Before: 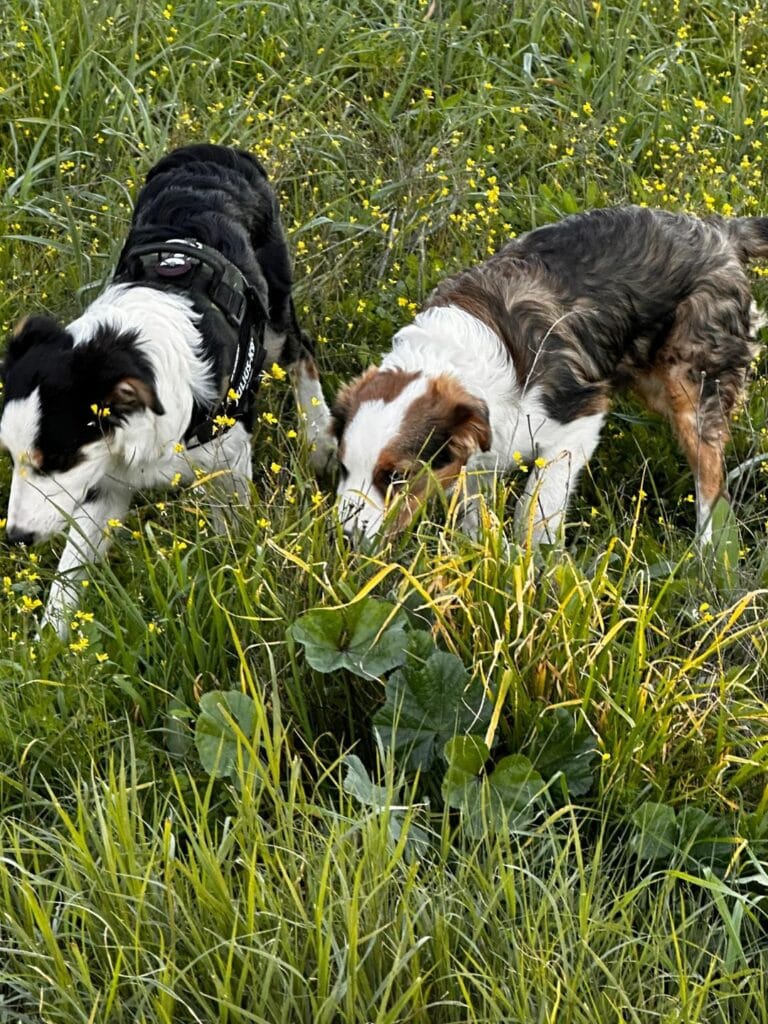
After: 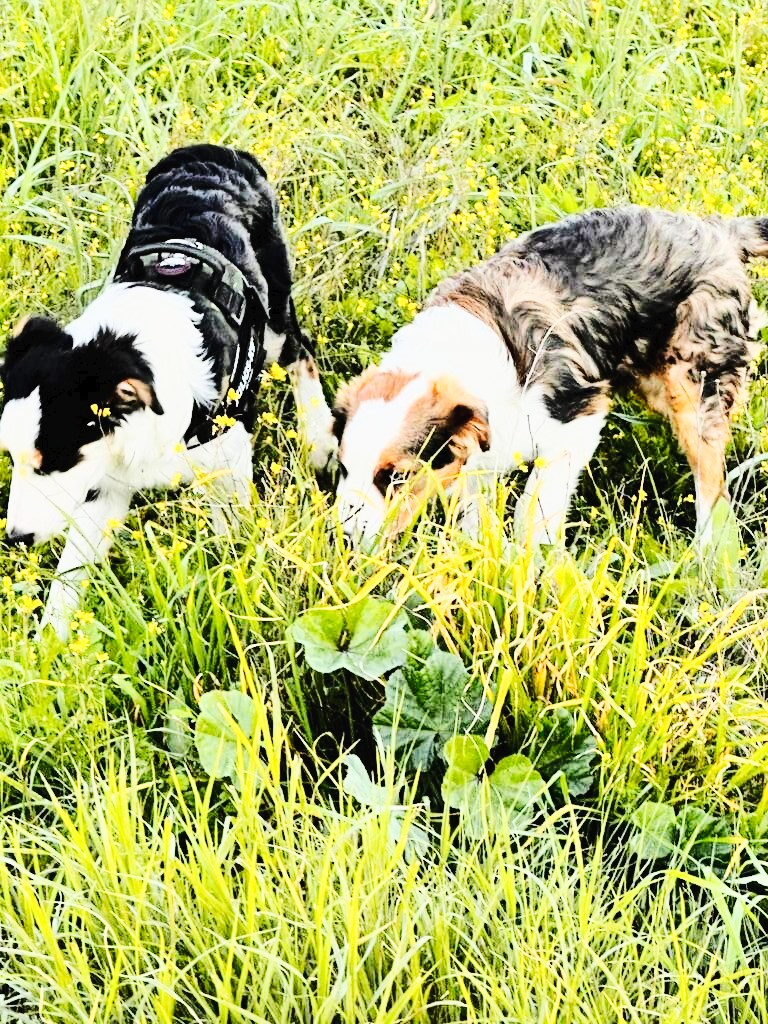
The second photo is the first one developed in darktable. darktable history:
contrast brightness saturation: saturation -0.058
tone curve: curves: ch0 [(0, 0) (0.003, 0.02) (0.011, 0.021) (0.025, 0.022) (0.044, 0.023) (0.069, 0.026) (0.1, 0.04) (0.136, 0.06) (0.177, 0.092) (0.224, 0.127) (0.277, 0.176) (0.335, 0.258) (0.399, 0.349) (0.468, 0.444) (0.543, 0.546) (0.623, 0.649) (0.709, 0.754) (0.801, 0.842) (0.898, 0.922) (1, 1)], preserve colors none
tone equalizer: -7 EV 0.153 EV, -6 EV 0.6 EV, -5 EV 1.15 EV, -4 EV 1.3 EV, -3 EV 1.14 EV, -2 EV 0.6 EV, -1 EV 0.164 EV, edges refinement/feathering 500, mask exposure compensation -1.57 EV, preserve details no
base curve: curves: ch0 [(0, 0) (0.025, 0.046) (0.112, 0.277) (0.467, 0.74) (0.814, 0.929) (1, 0.942)]
